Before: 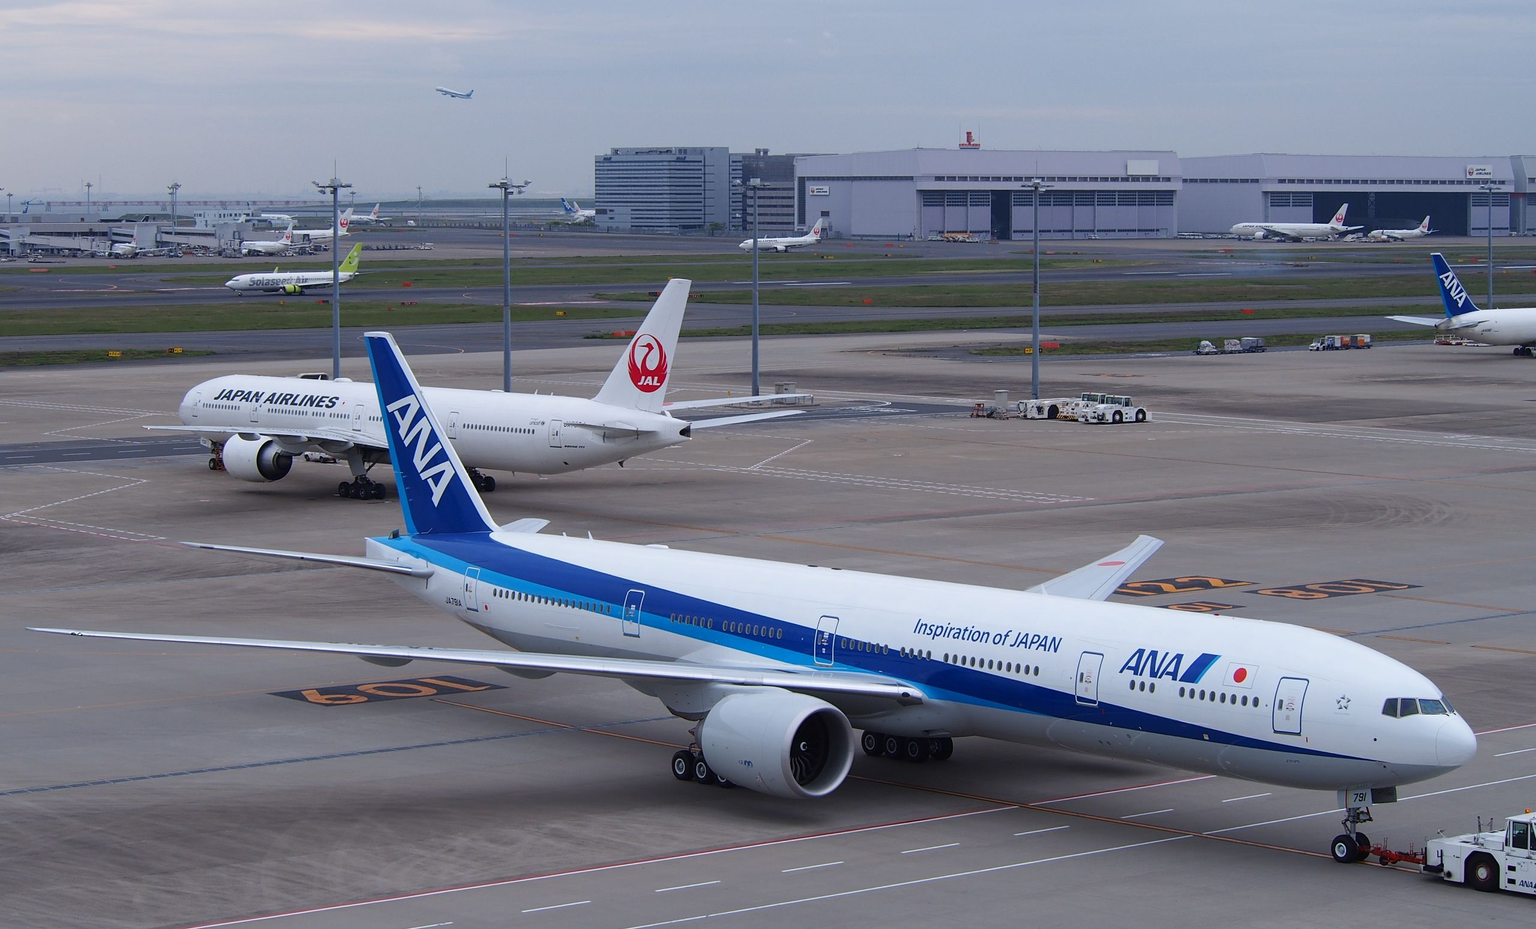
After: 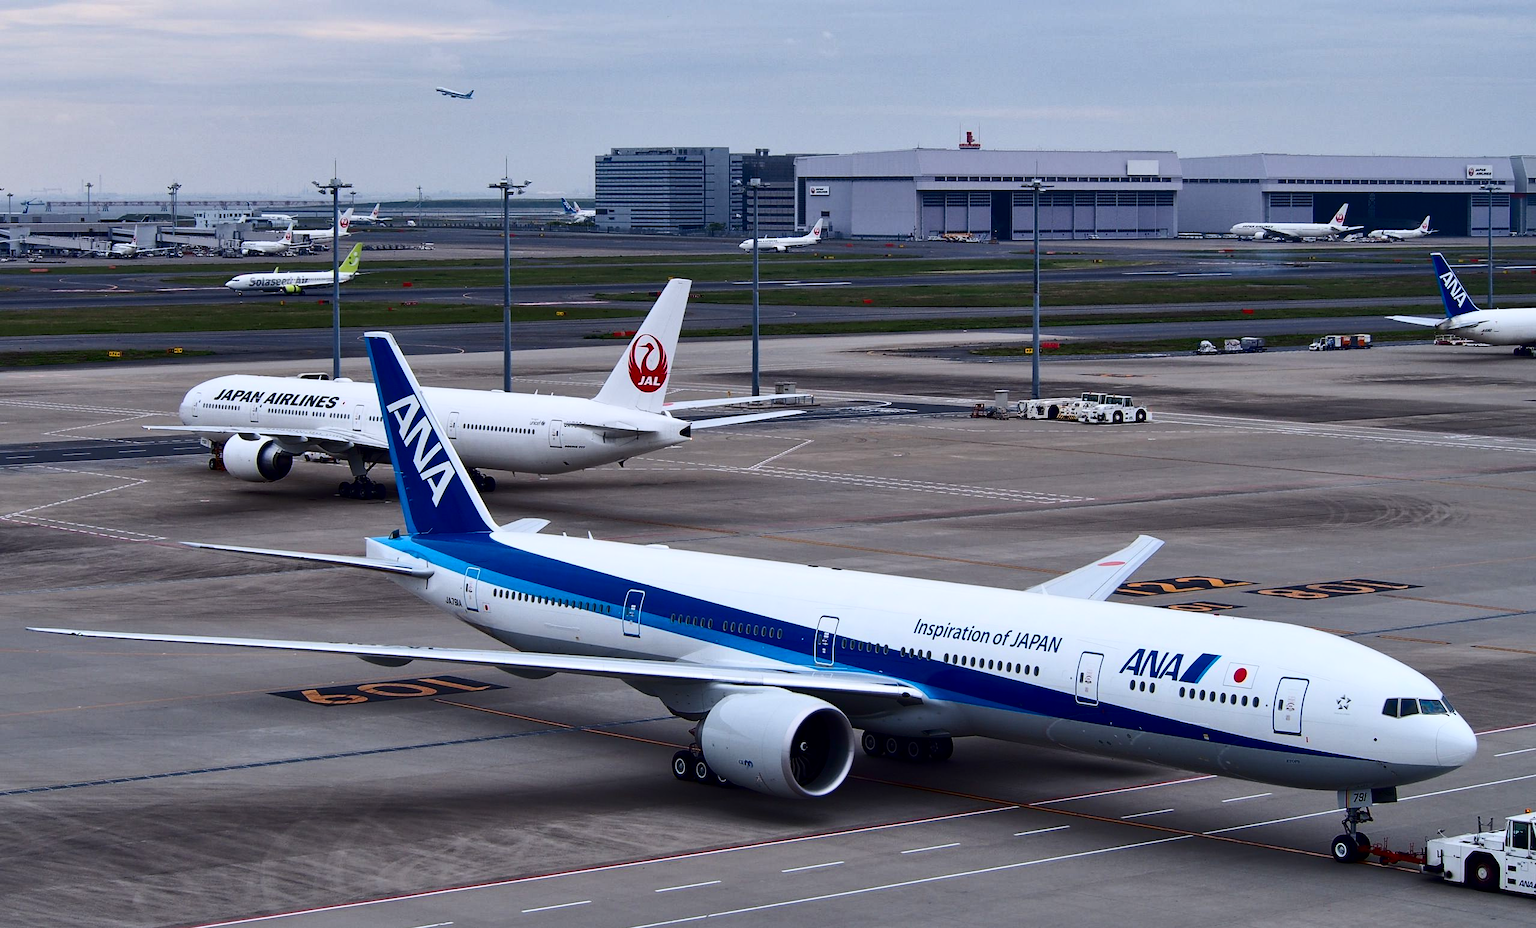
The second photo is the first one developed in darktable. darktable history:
shadows and highlights: shadows 60.68, soften with gaussian
contrast brightness saturation: contrast 0.32, brightness -0.066, saturation 0.17
local contrast: mode bilateral grid, contrast 21, coarseness 49, detail 119%, midtone range 0.2
